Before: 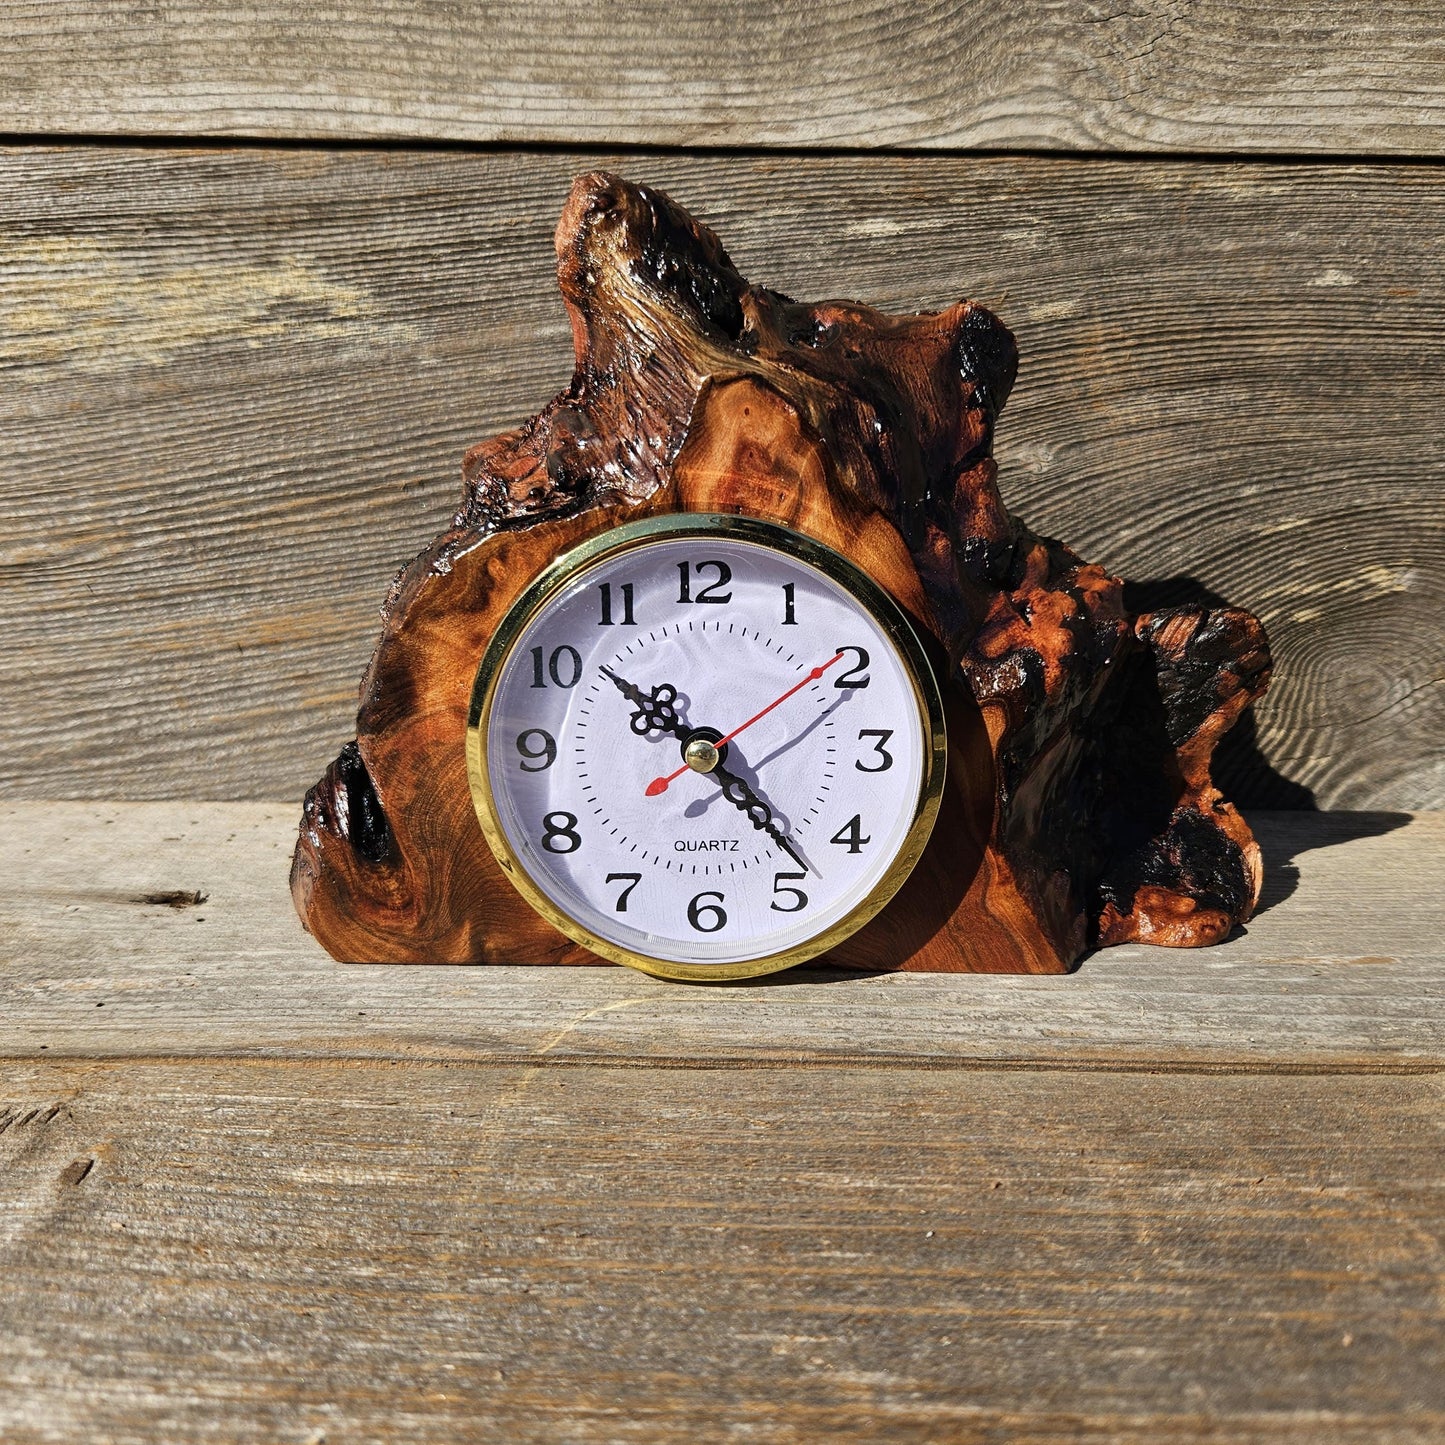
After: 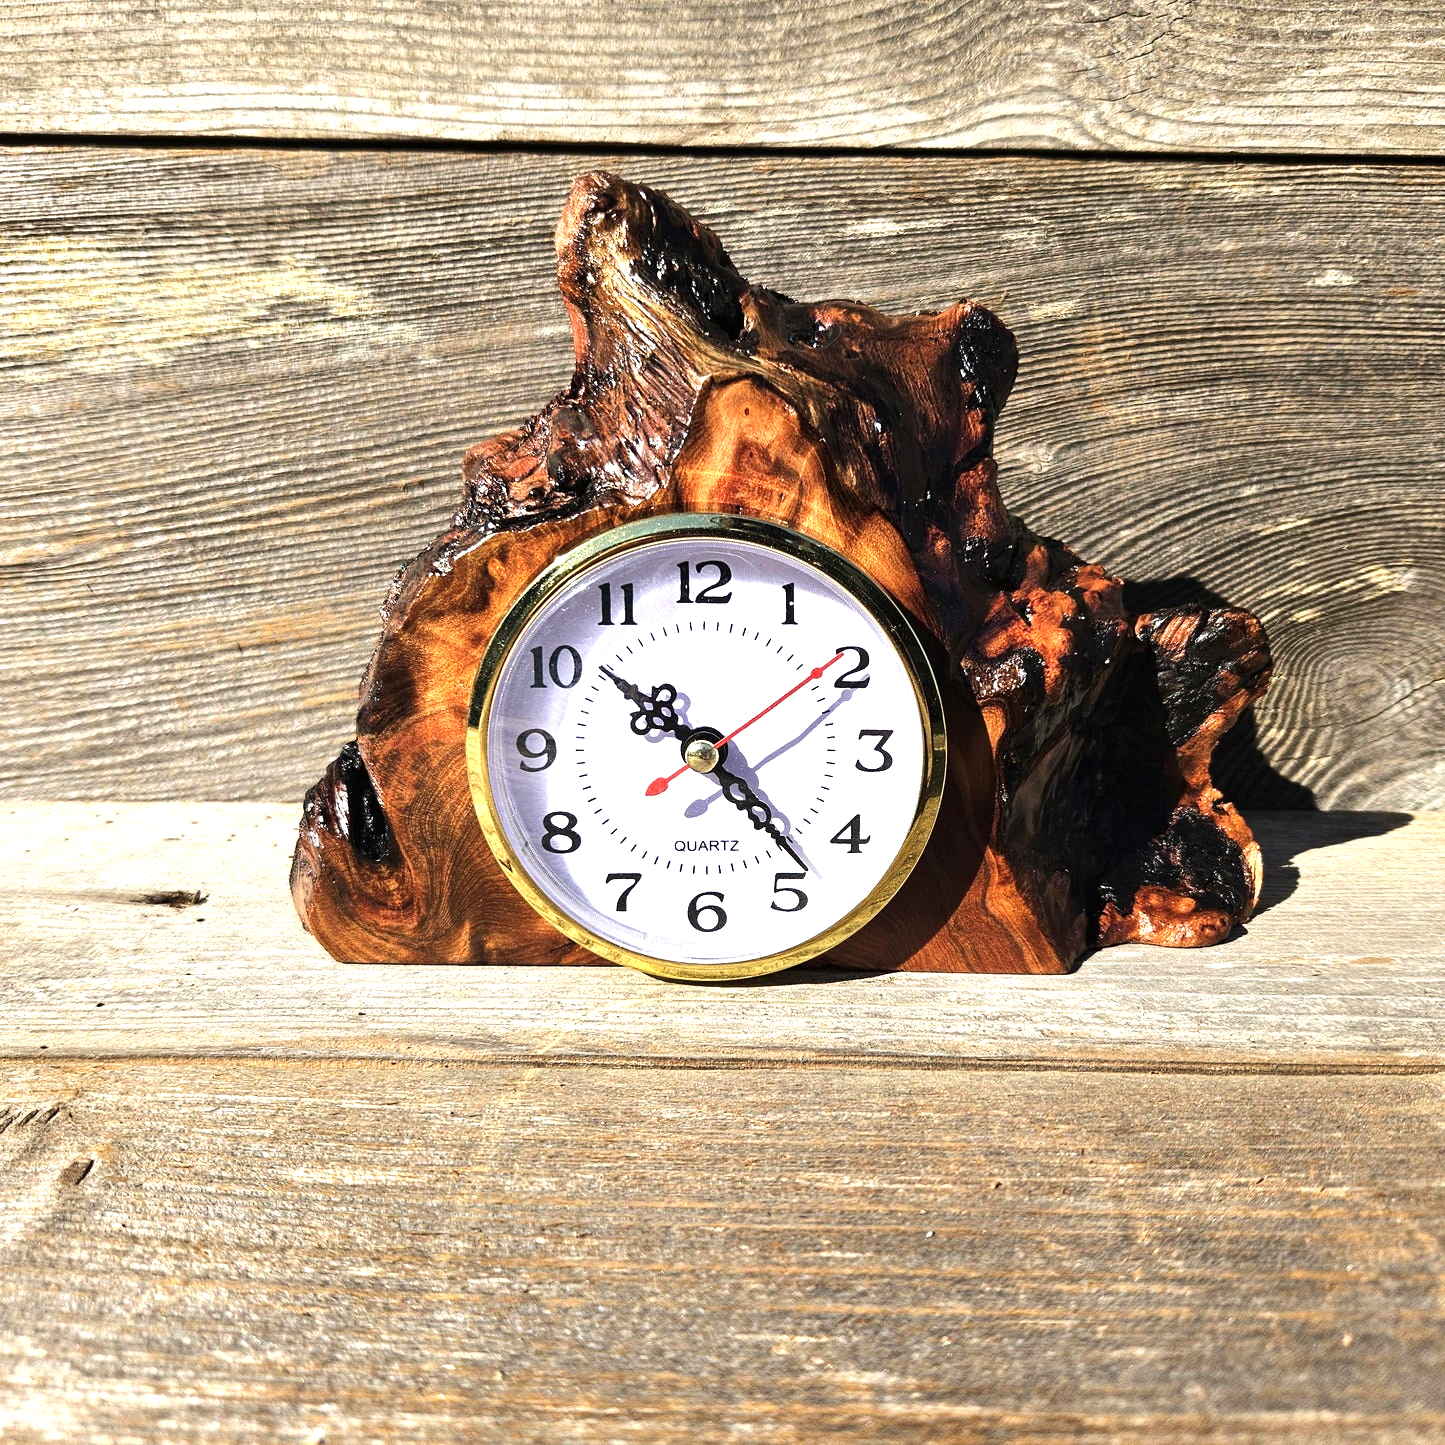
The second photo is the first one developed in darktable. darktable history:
tone equalizer: -8 EV -0.417 EV, -7 EV -0.389 EV, -6 EV -0.333 EV, -5 EV -0.222 EV, -3 EV 0.222 EV, -2 EV 0.333 EV, -1 EV 0.389 EV, +0 EV 0.417 EV, edges refinement/feathering 500, mask exposure compensation -1.57 EV, preserve details no
exposure: black level correction 0, exposure 0.7 EV, compensate exposure bias true, compensate highlight preservation false
